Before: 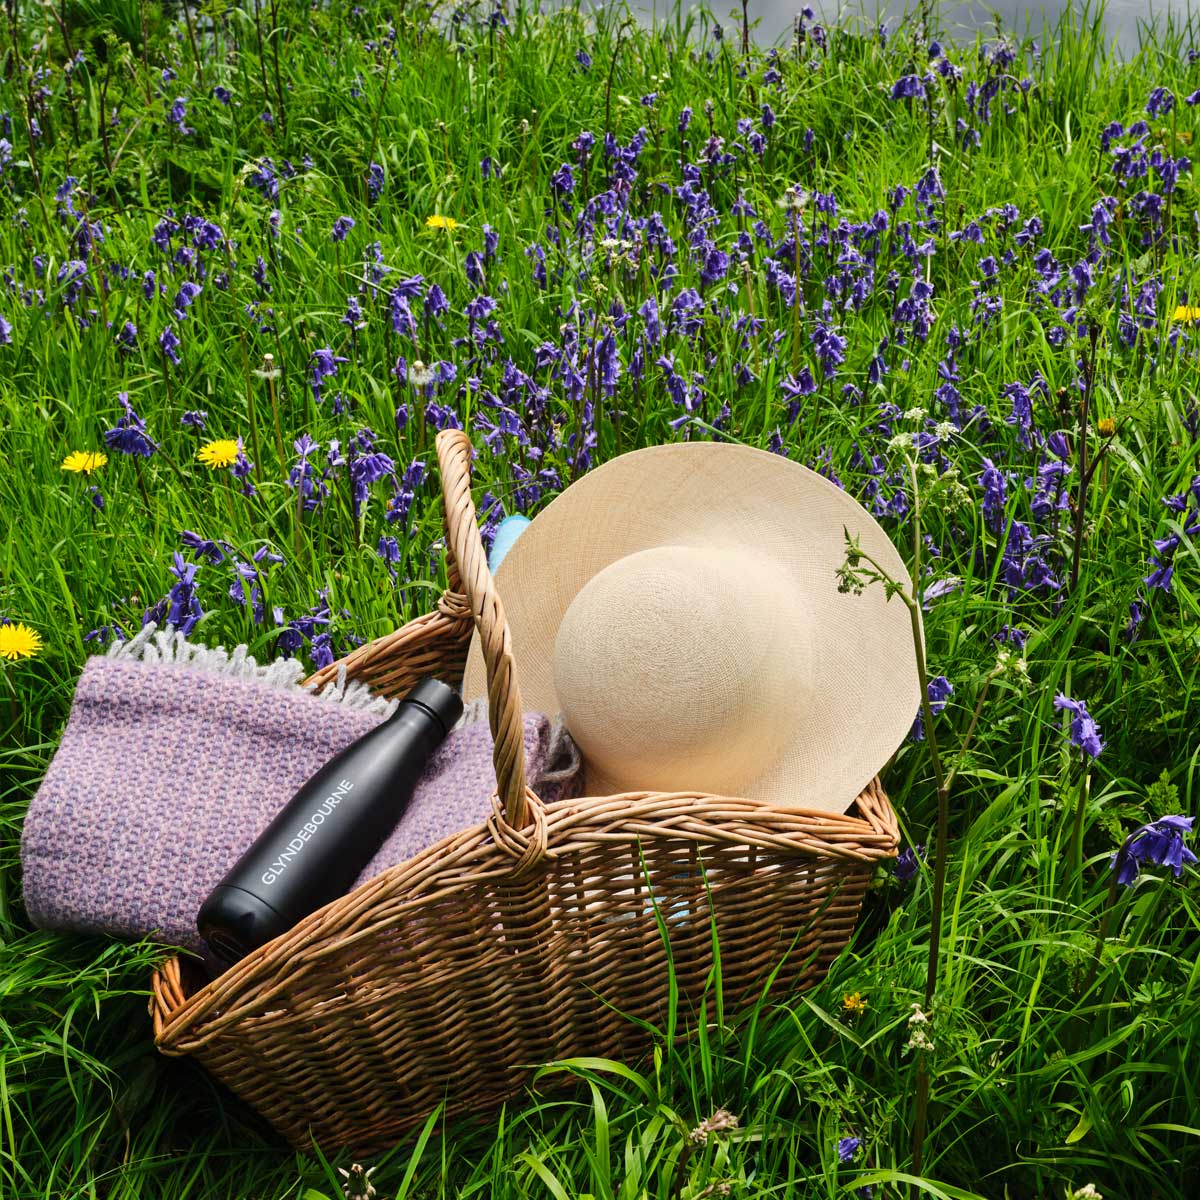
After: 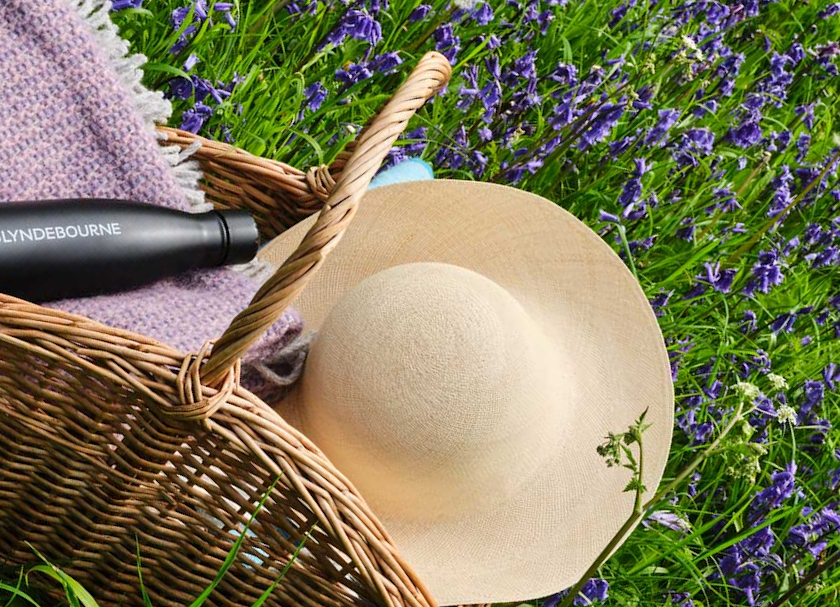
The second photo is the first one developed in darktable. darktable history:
crop and rotate: angle -46.11°, top 16.715%, right 0.916%, bottom 11.717%
